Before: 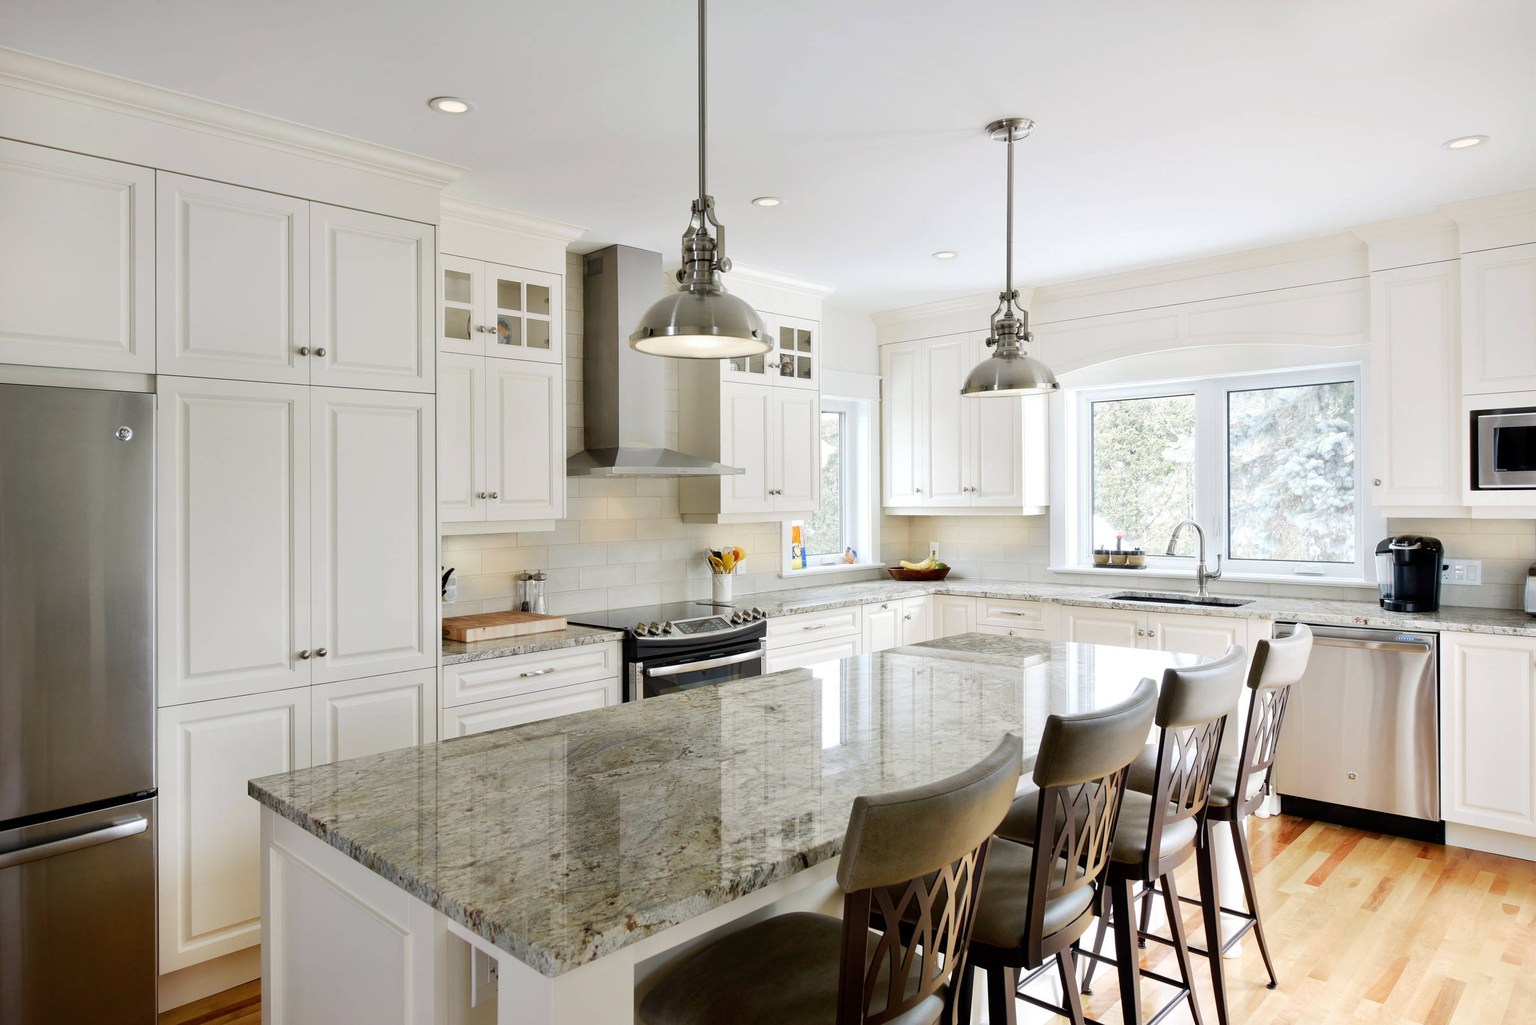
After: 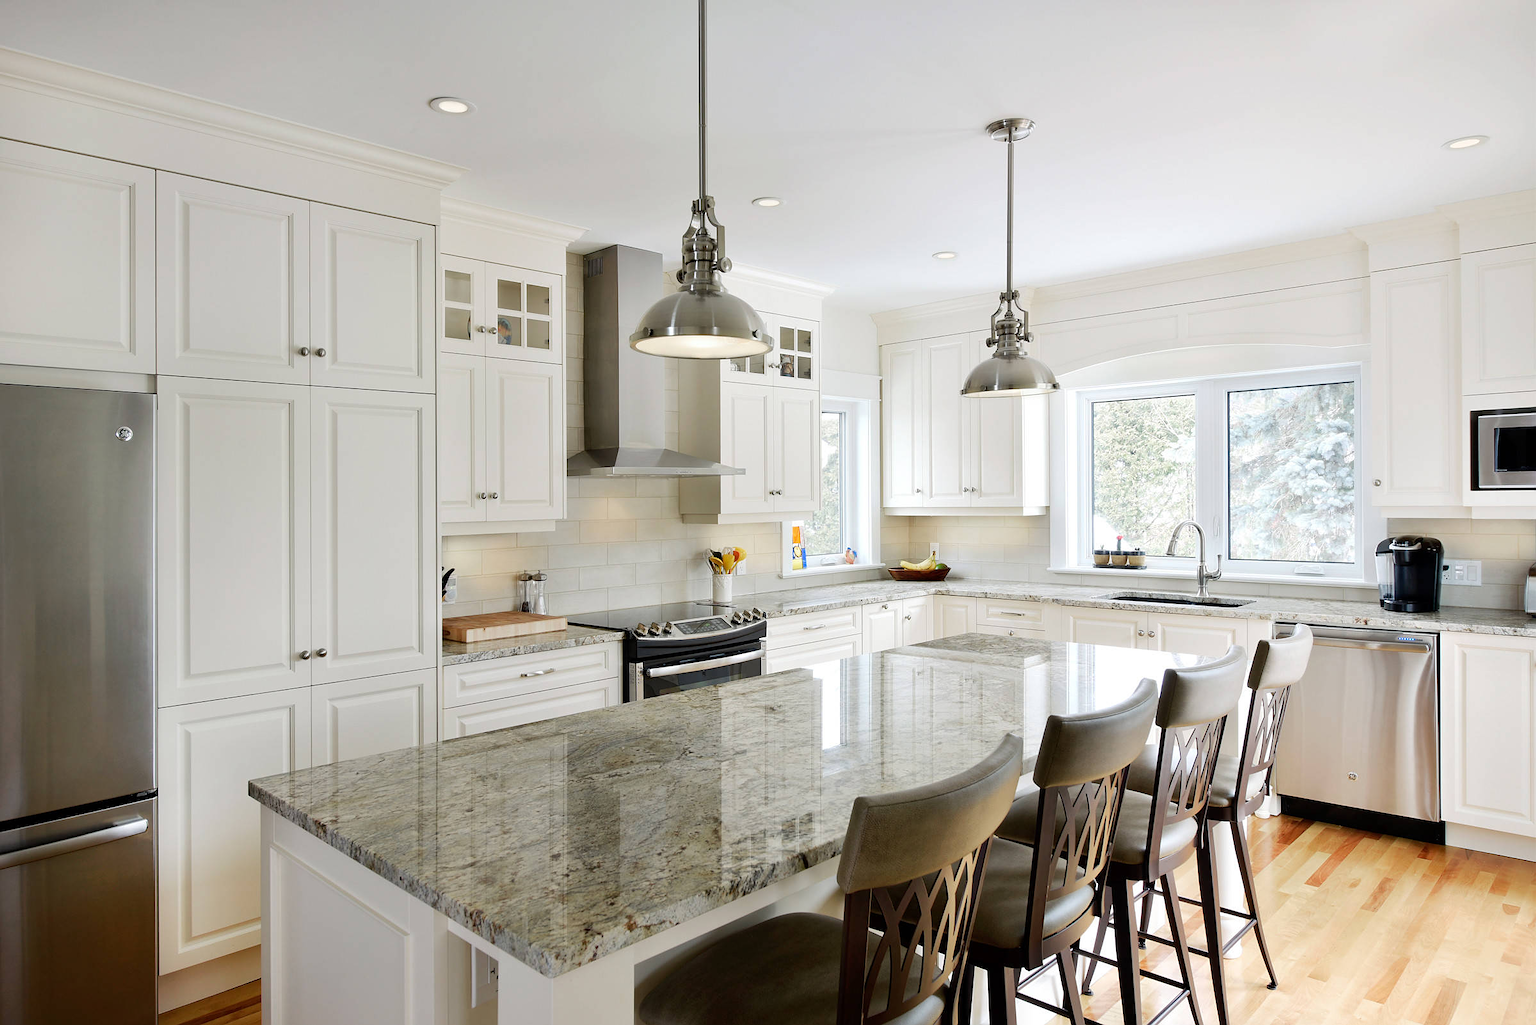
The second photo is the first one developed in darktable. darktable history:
sharpen: radius 1.027
